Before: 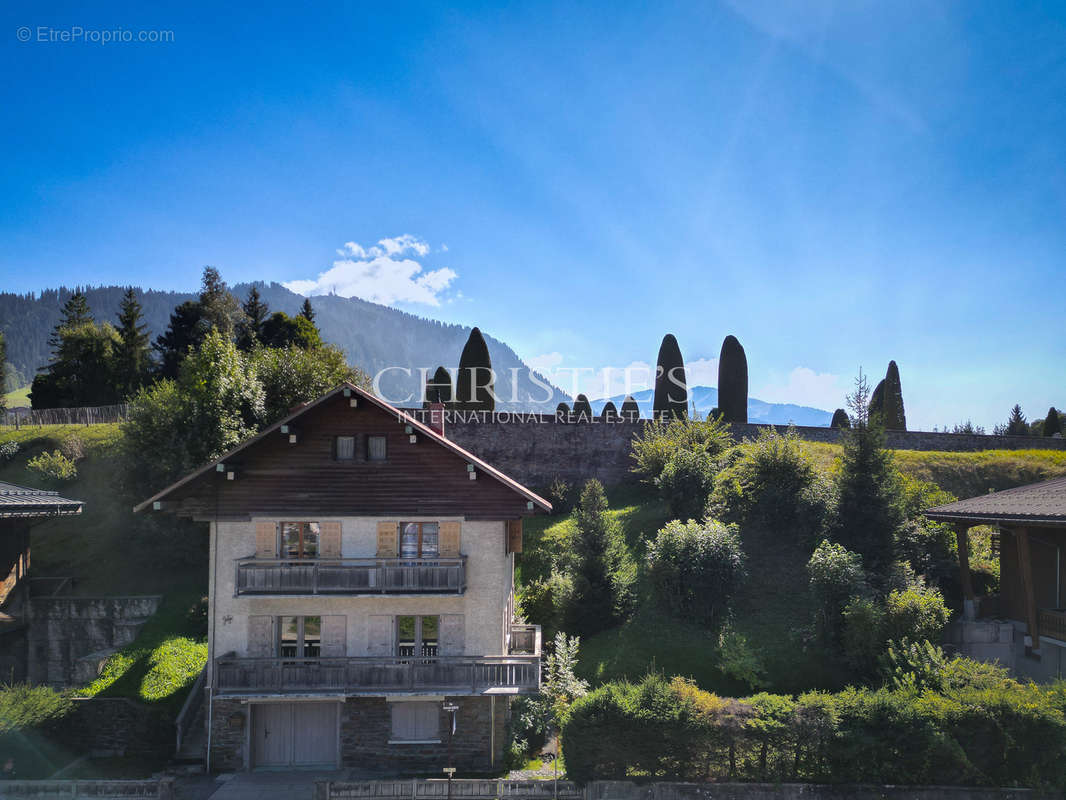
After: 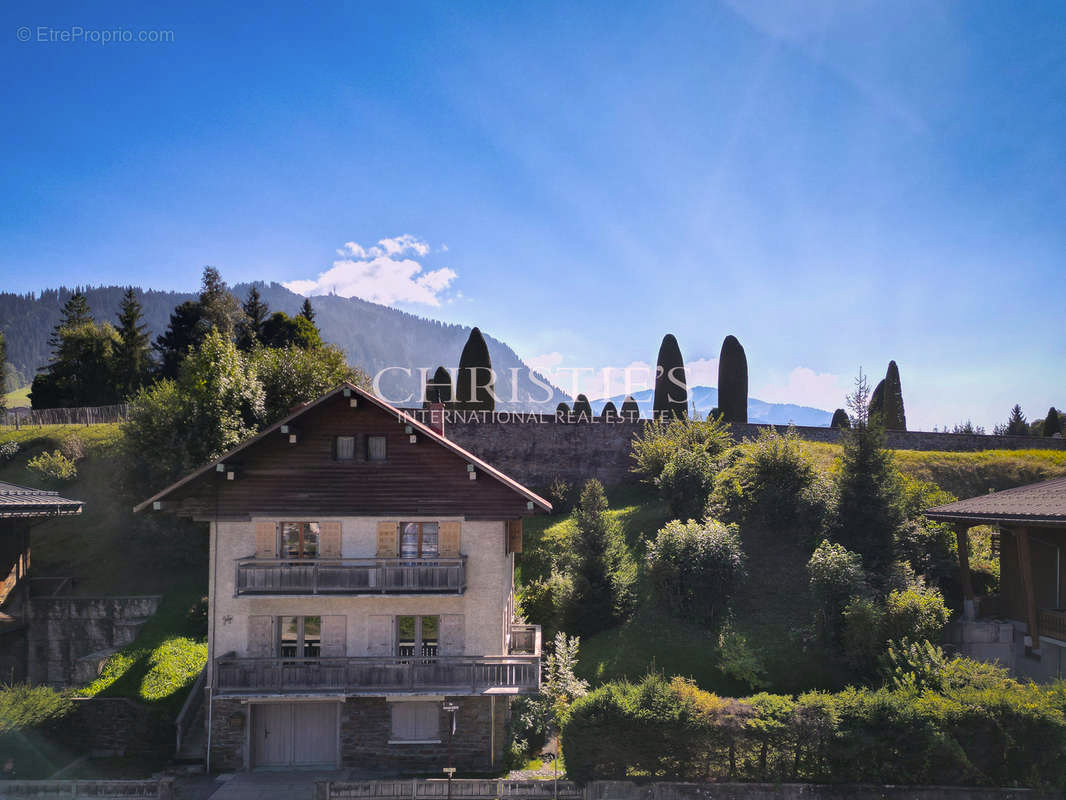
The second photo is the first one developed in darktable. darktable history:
color correction: highlights a* 7.84, highlights b* 4.37
tone equalizer: smoothing diameter 24.79%, edges refinement/feathering 6.69, preserve details guided filter
